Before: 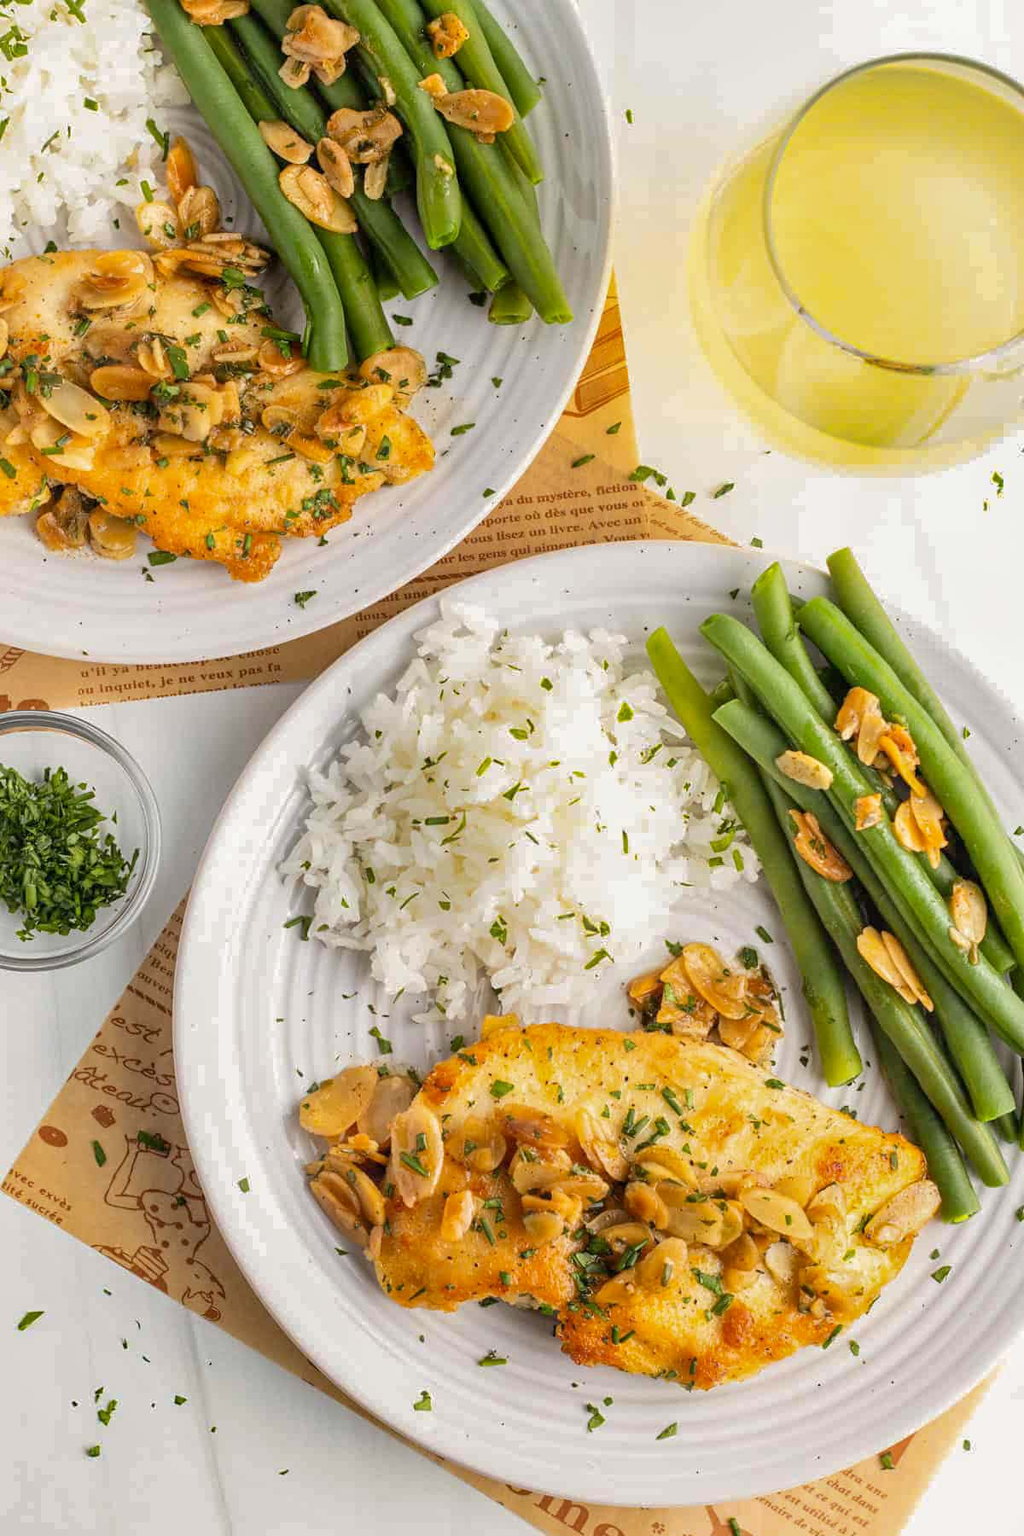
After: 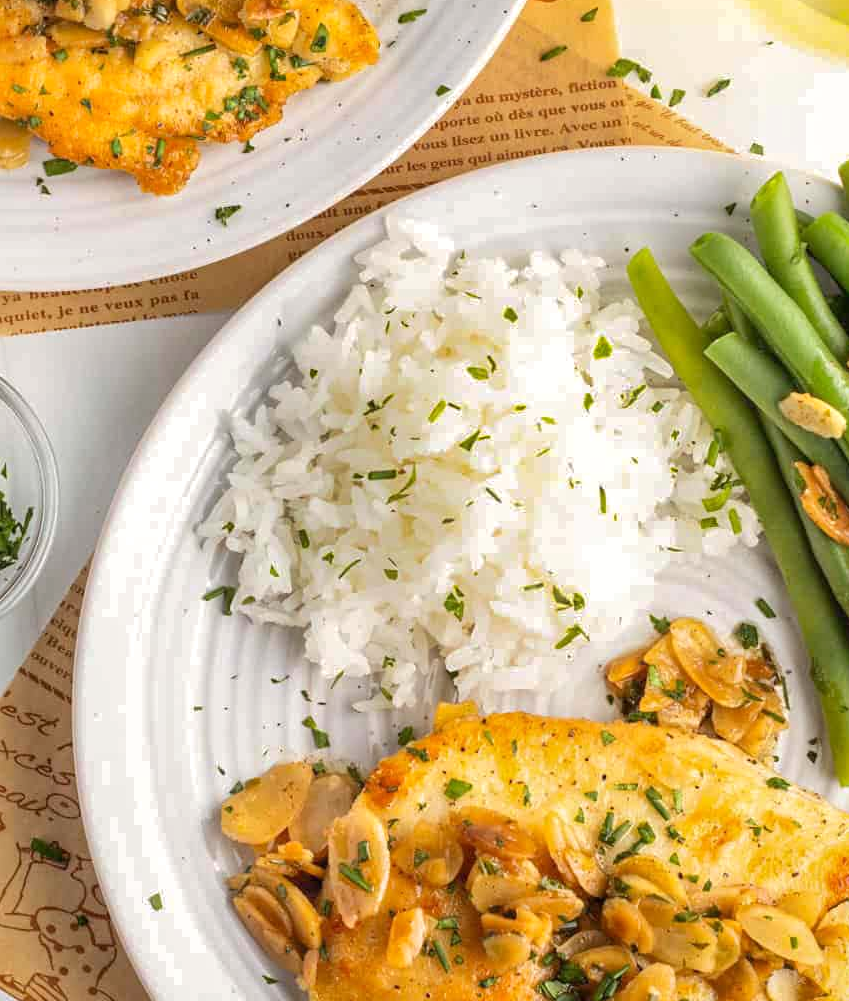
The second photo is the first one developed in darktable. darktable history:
exposure: exposure 0.201 EV, compensate highlight preservation false
crop: left 10.911%, top 27.104%, right 18.318%, bottom 17.262%
